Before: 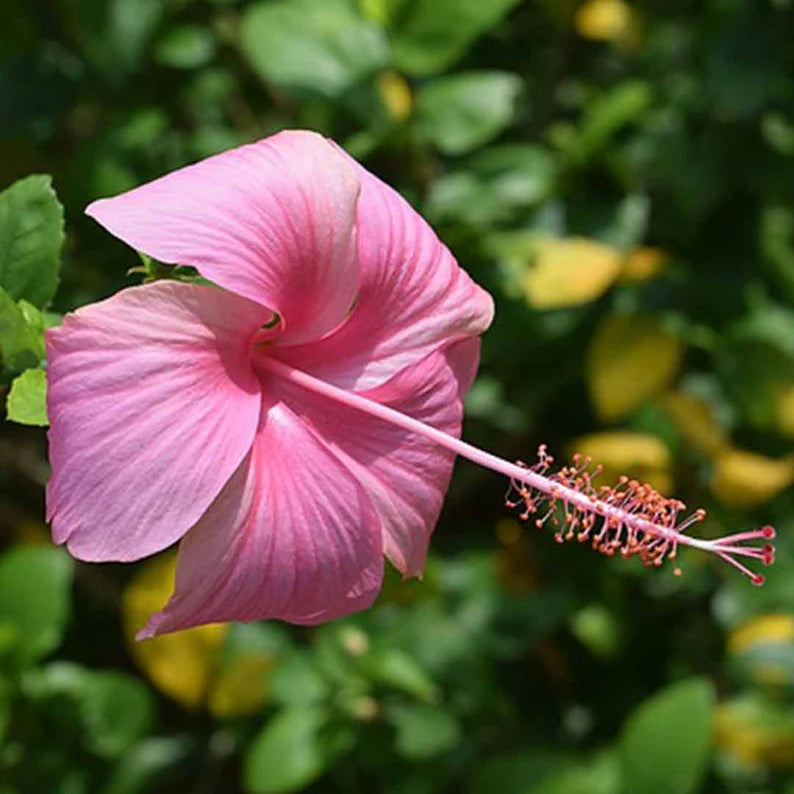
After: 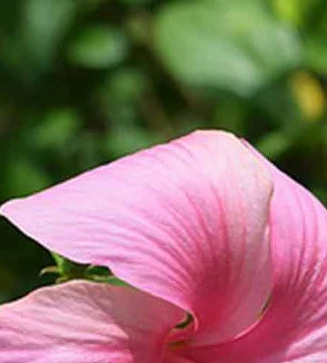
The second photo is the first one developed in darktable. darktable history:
crop and rotate: left 11.083%, top 0.046%, right 47.687%, bottom 54.157%
